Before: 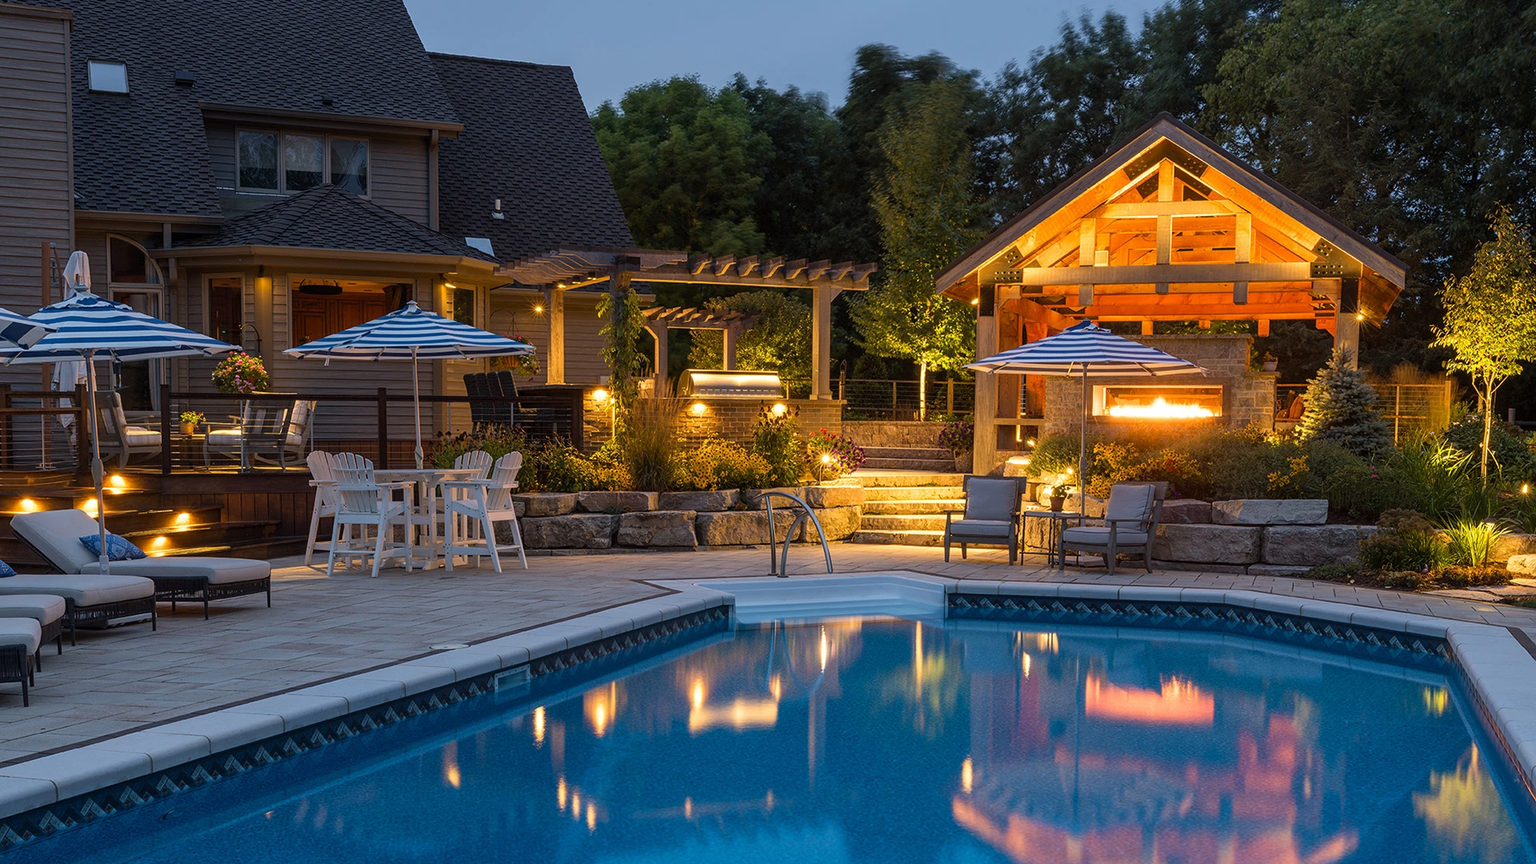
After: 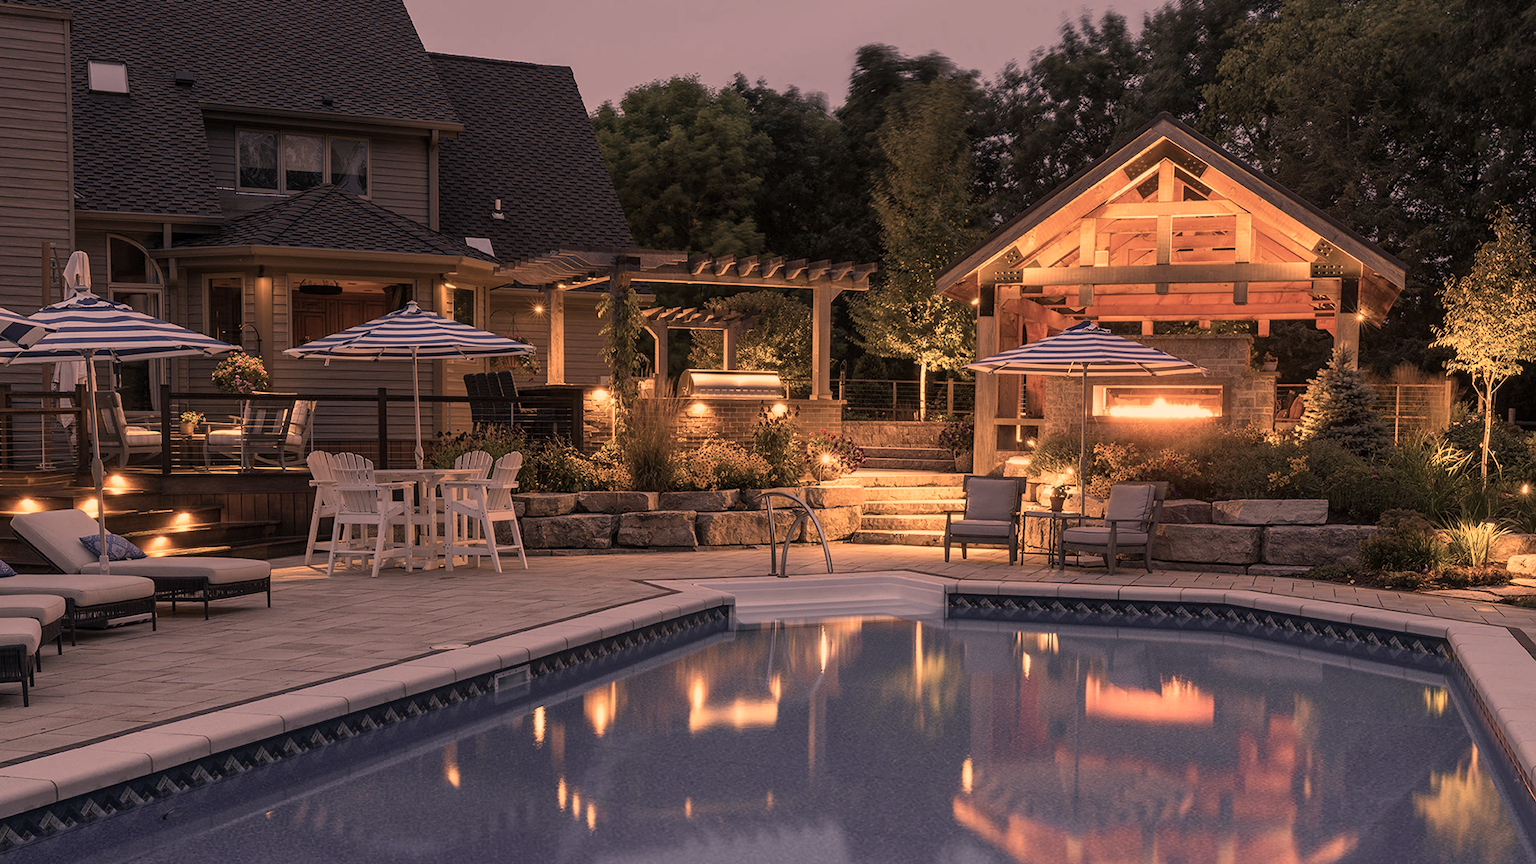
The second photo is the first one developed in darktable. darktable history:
color correction: highlights a* 40, highlights b* 40, saturation 0.69
color balance: input saturation 100.43%, contrast fulcrum 14.22%, output saturation 70.41%
